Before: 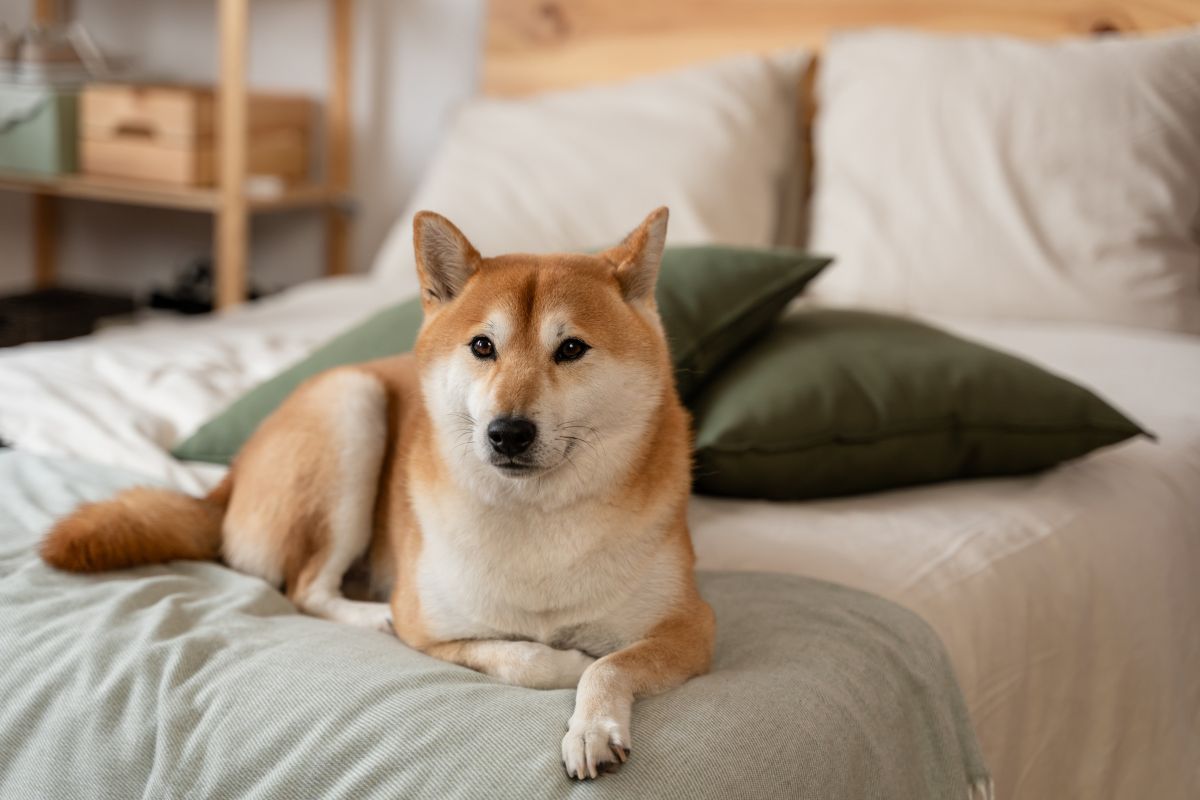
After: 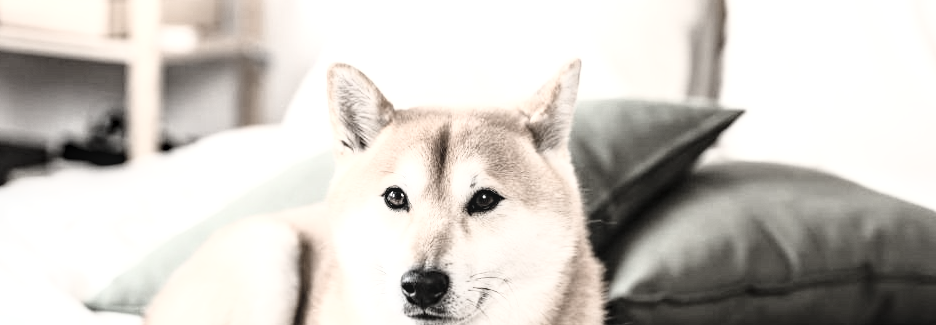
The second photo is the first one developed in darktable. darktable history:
exposure: black level correction 0, exposure 0.696 EV, compensate highlight preservation false
color correction: highlights b* -0.029, saturation 0.166
base curve: curves: ch0 [(0, 0) (0.026, 0.03) (0.109, 0.232) (0.351, 0.748) (0.669, 0.968) (1, 1)]
local contrast: detail 130%
crop: left 7.289%, top 18.75%, right 14.459%, bottom 40.546%
tone equalizer: -8 EV -0.391 EV, -7 EV -0.413 EV, -6 EV -0.343 EV, -5 EV -0.206 EV, -3 EV 0.237 EV, -2 EV 0.362 EV, -1 EV 0.4 EV, +0 EV 0.386 EV, smoothing diameter 24.89%, edges refinement/feathering 5.84, preserve details guided filter
haze removal: on, module defaults
